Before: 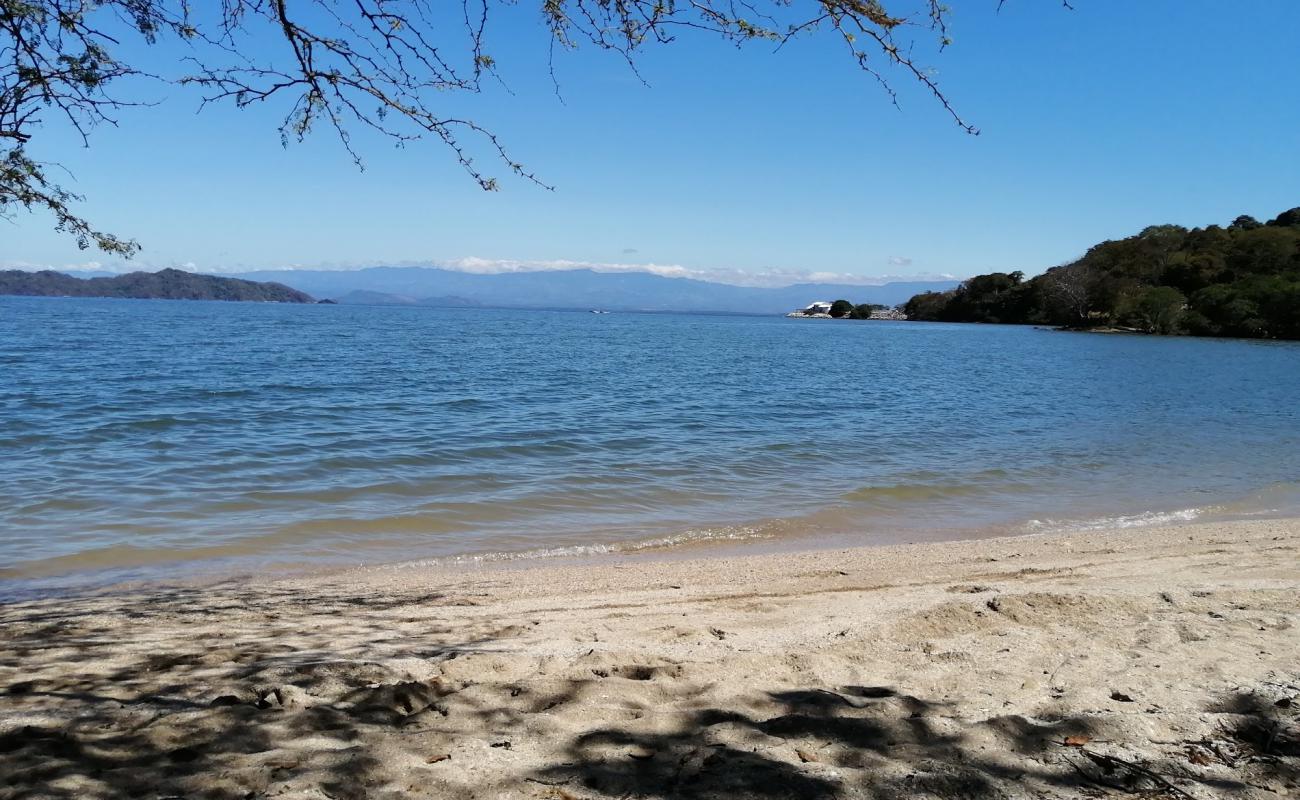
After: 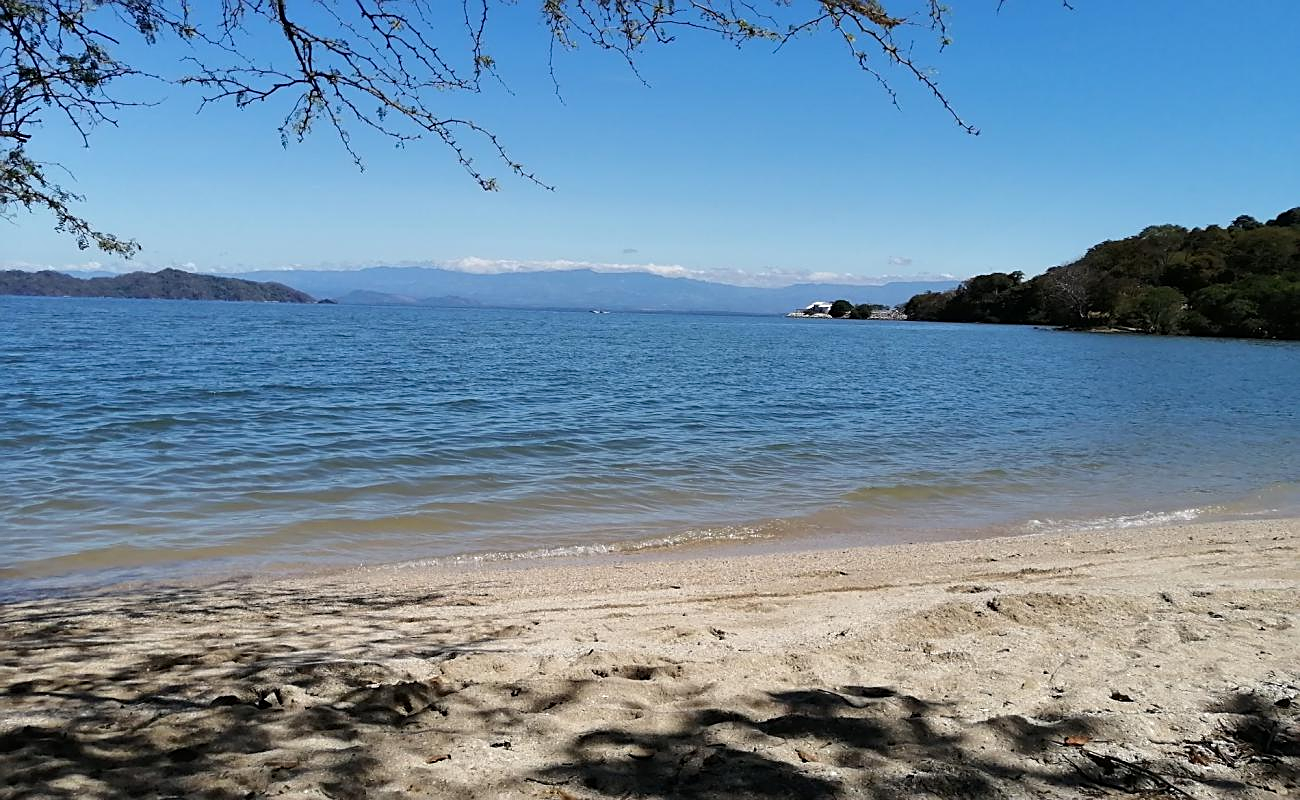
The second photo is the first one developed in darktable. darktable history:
sharpen: on, module defaults
shadows and highlights: shadows 35, highlights -35, soften with gaussian
